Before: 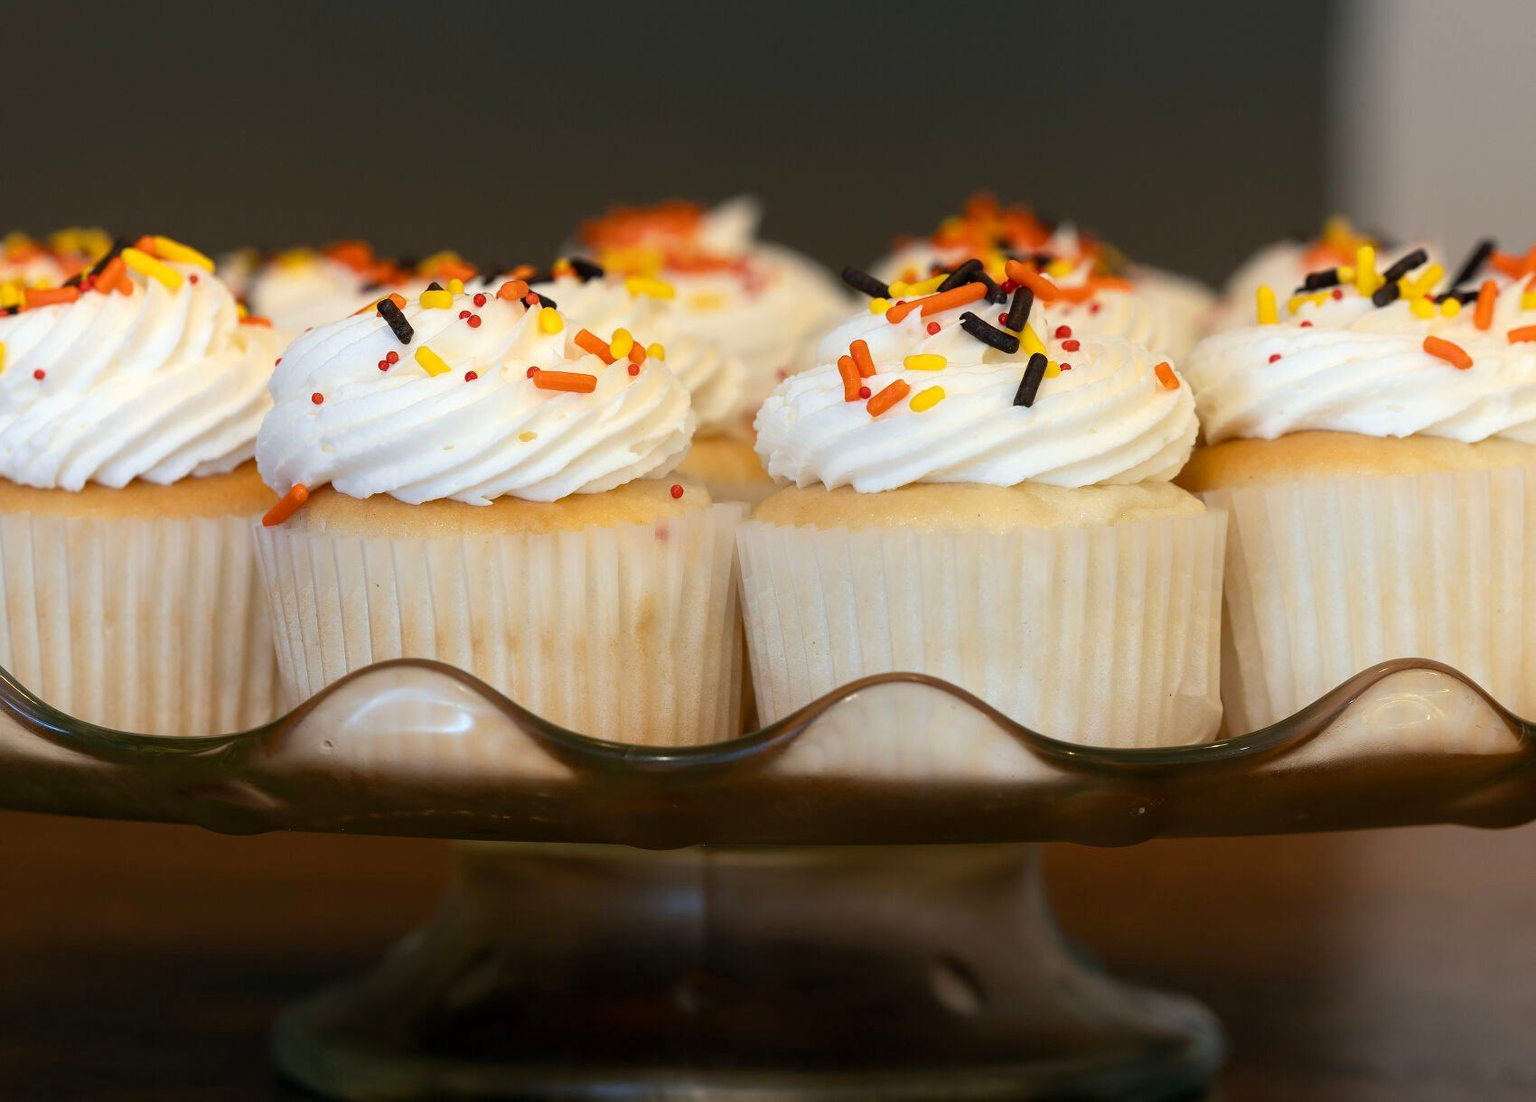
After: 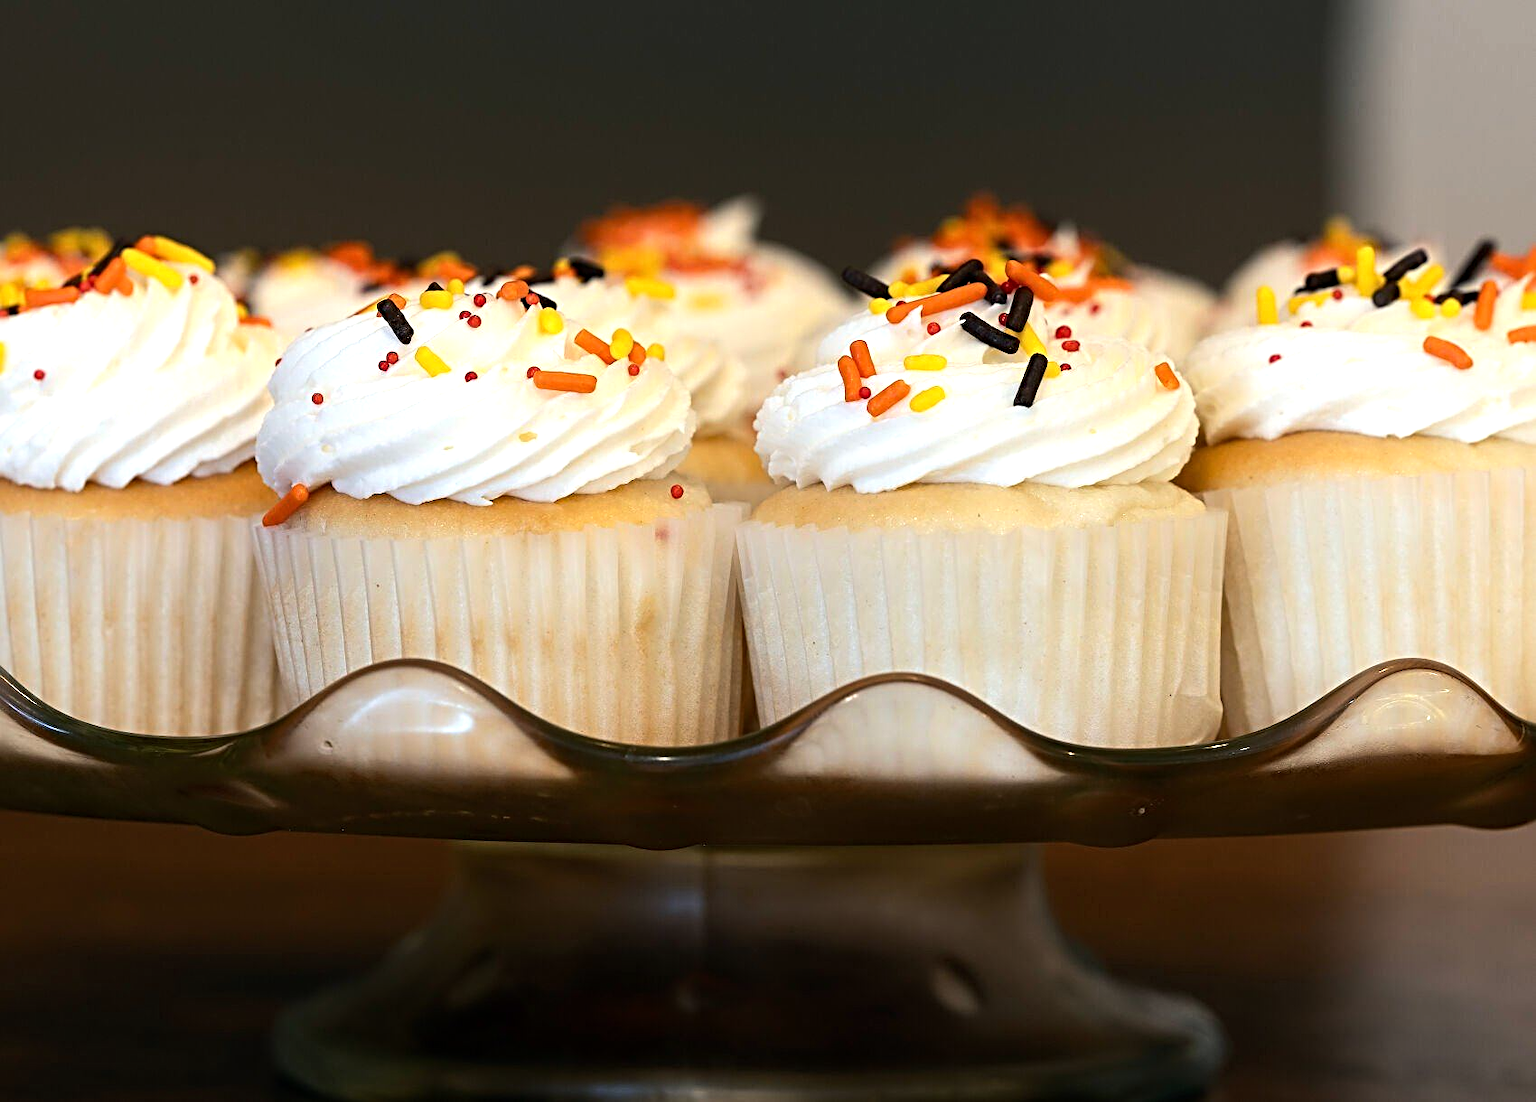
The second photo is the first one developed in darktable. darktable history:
tone equalizer: -8 EV -0.417 EV, -7 EV -0.389 EV, -6 EV -0.333 EV, -5 EV -0.222 EV, -3 EV 0.222 EV, -2 EV 0.333 EV, -1 EV 0.389 EV, +0 EV 0.417 EV, edges refinement/feathering 500, mask exposure compensation -1.57 EV, preserve details no
sharpen: radius 4
